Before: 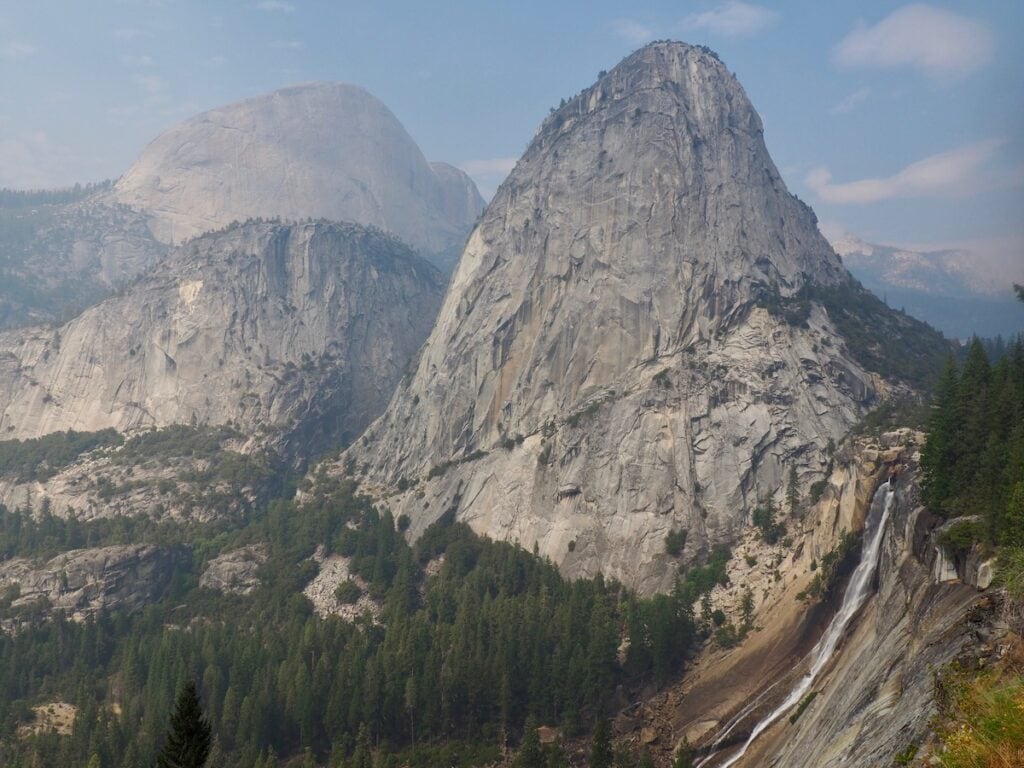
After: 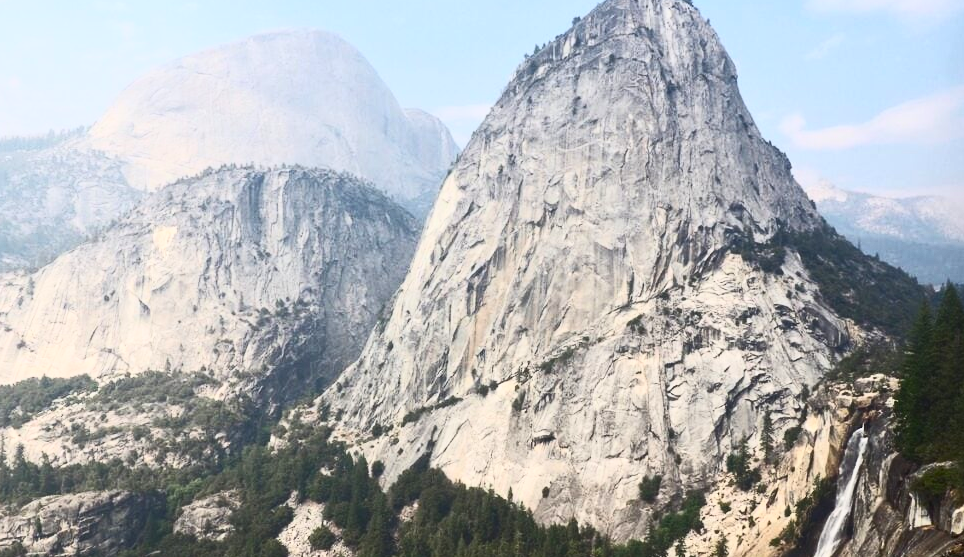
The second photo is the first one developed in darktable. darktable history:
crop: left 2.609%, top 7.103%, right 3.205%, bottom 20.259%
contrast brightness saturation: contrast 0.611, brightness 0.348, saturation 0.136
